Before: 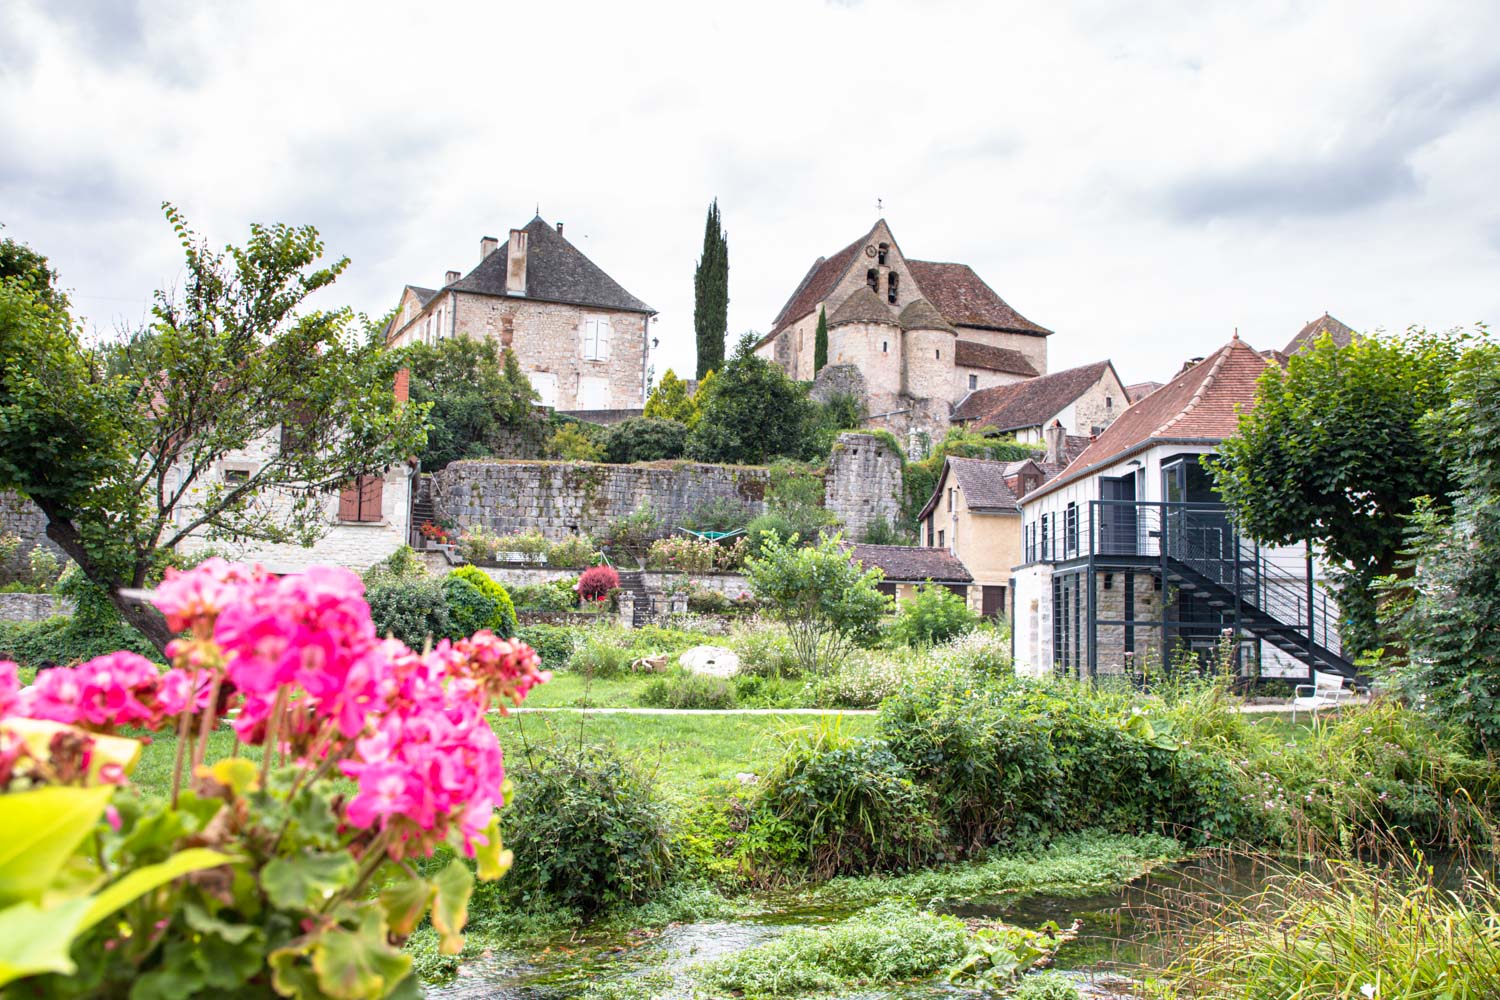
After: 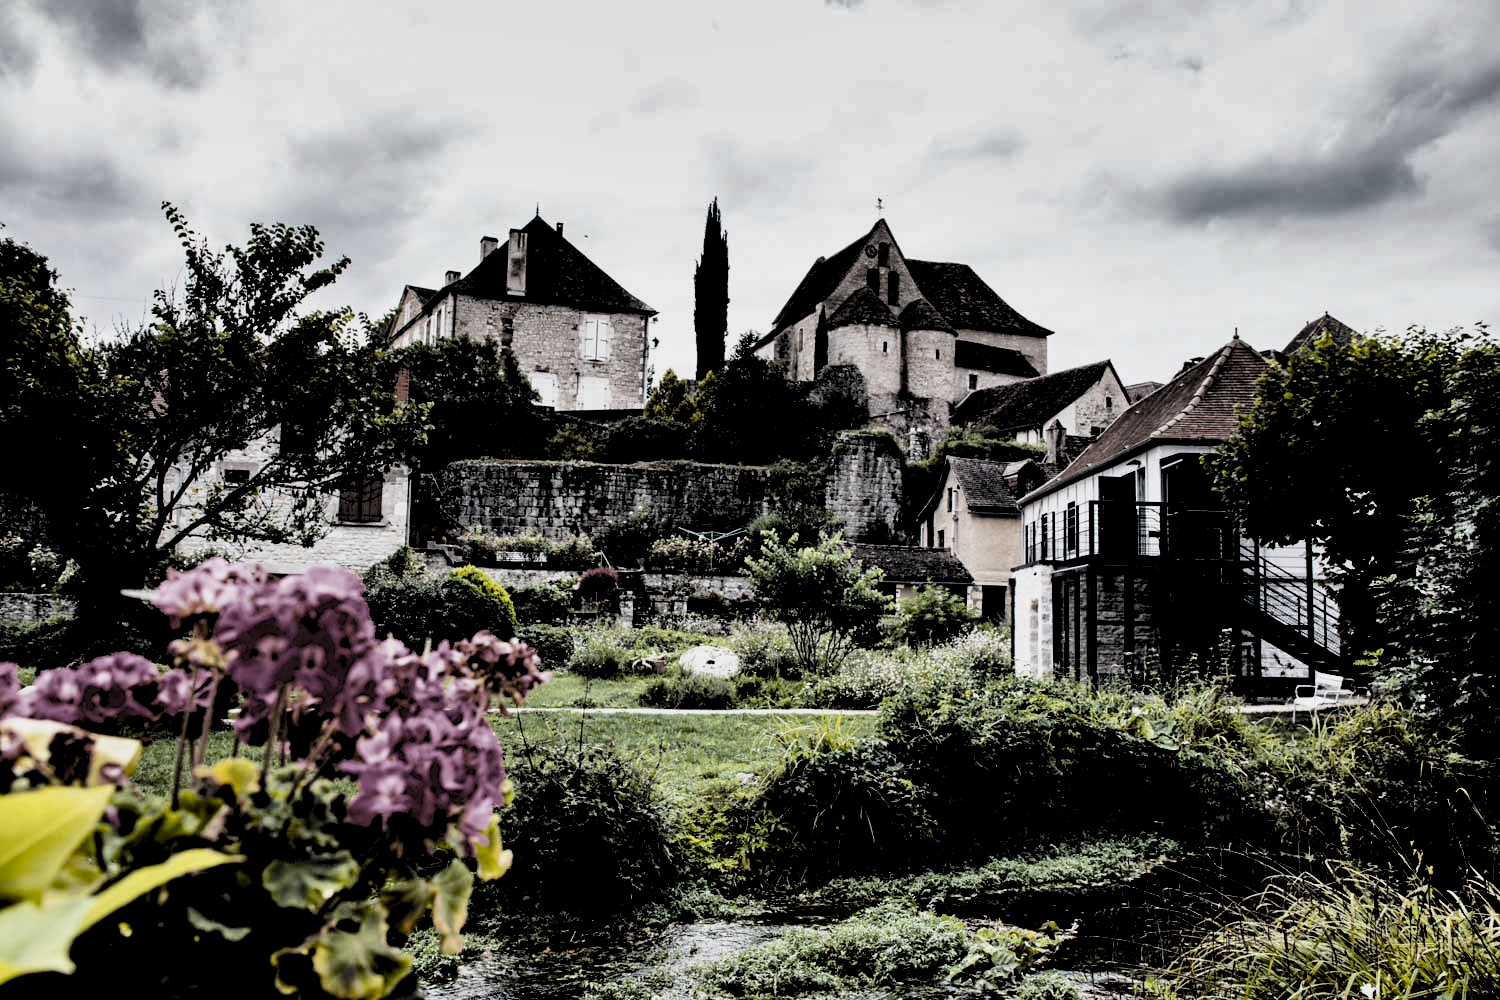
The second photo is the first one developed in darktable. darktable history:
contrast brightness saturation: brightness 0.18, saturation -0.5
shadows and highlights: shadows 43.55, white point adjustment -1.58, soften with gaussian
exposure: black level correction 0.099, exposure -0.088 EV, compensate highlight preservation false
levels: levels [0.514, 0.759, 1]
color correction: highlights b* -0.017, saturation 1.12
